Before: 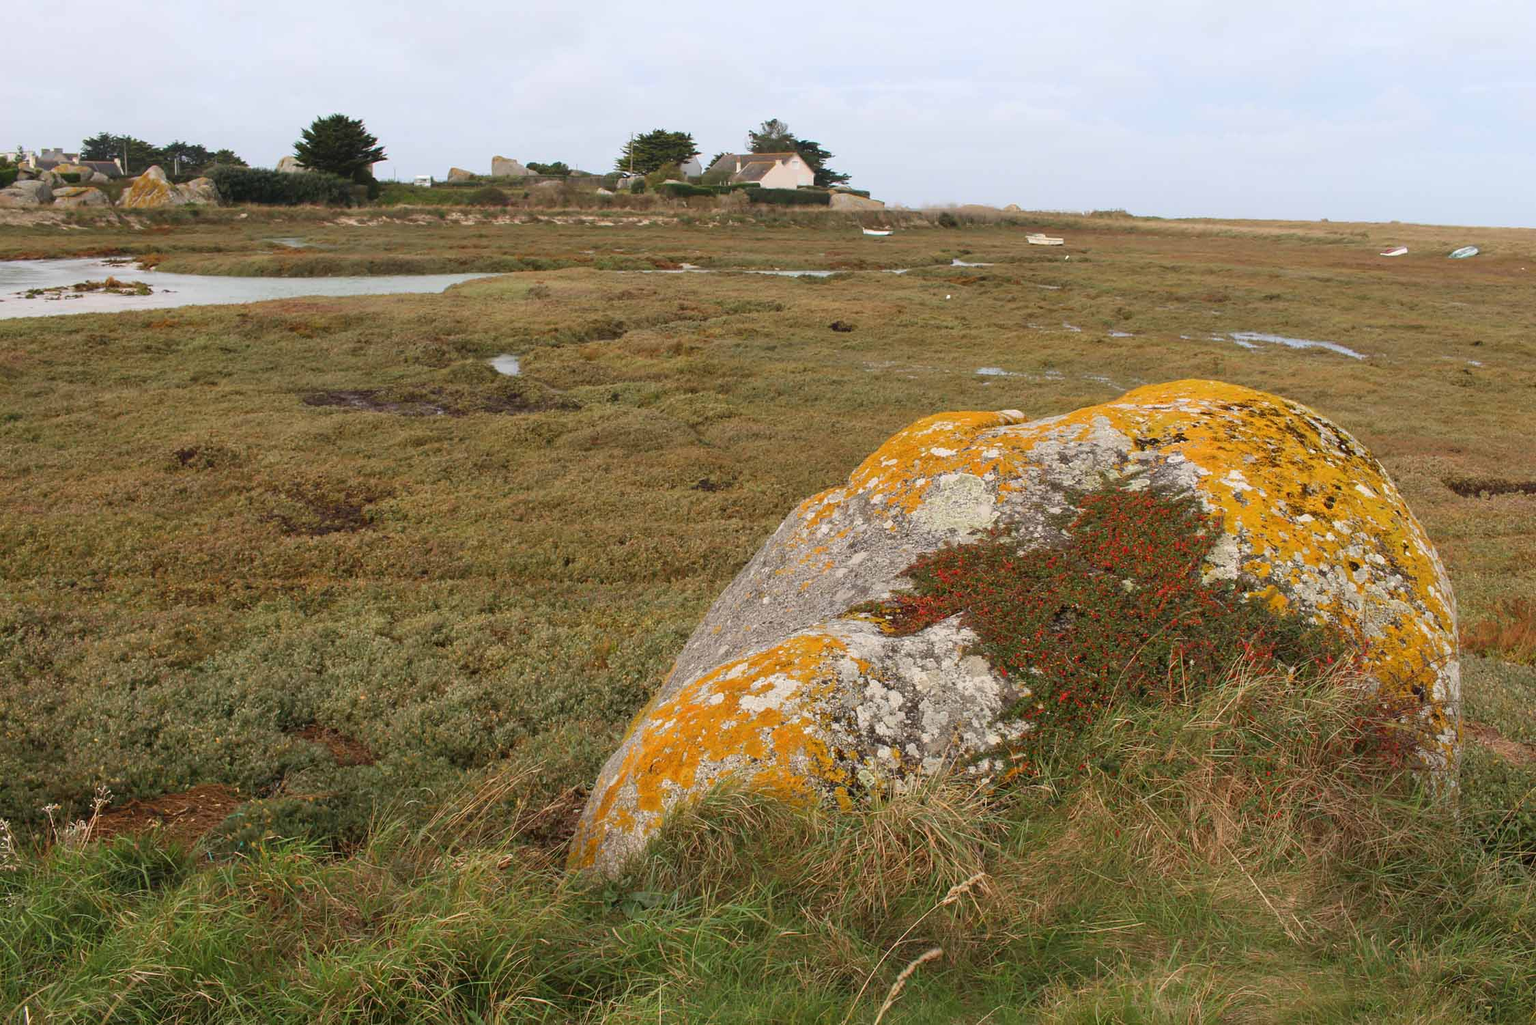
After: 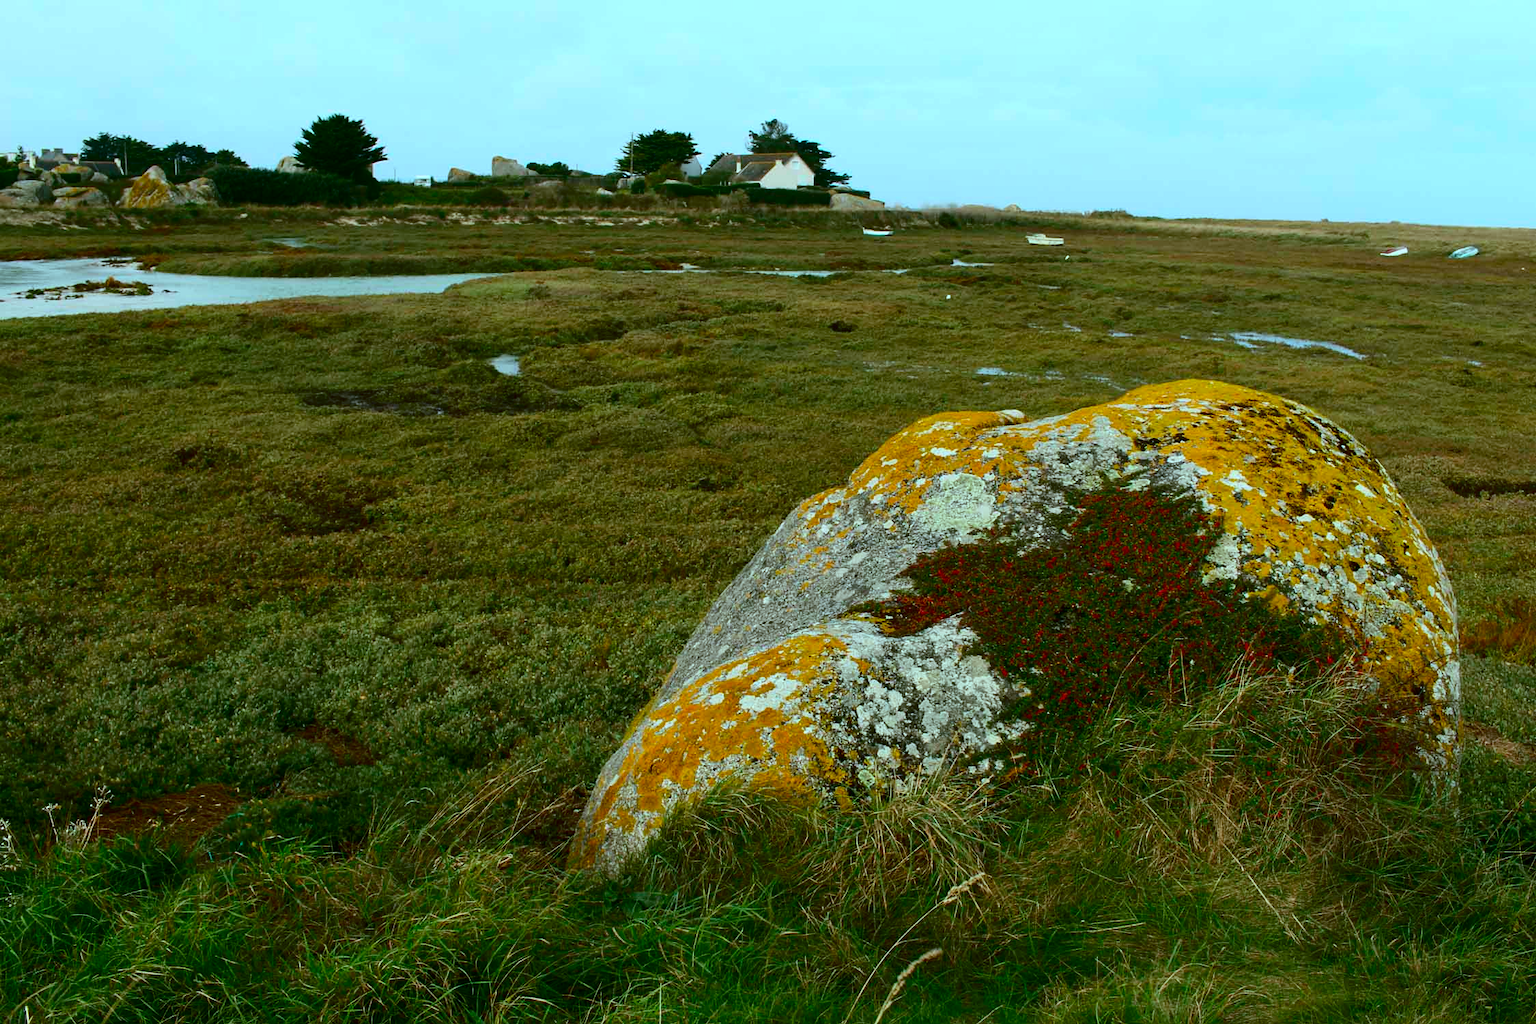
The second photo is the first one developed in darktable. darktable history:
white balance: red 0.983, blue 1.036
color balance rgb: shadows lift › chroma 11.71%, shadows lift › hue 133.46°, highlights gain › chroma 4%, highlights gain › hue 200.2°, perceptual saturation grading › global saturation 18.05%
contrast brightness saturation: contrast 0.19, brightness -0.24, saturation 0.11
